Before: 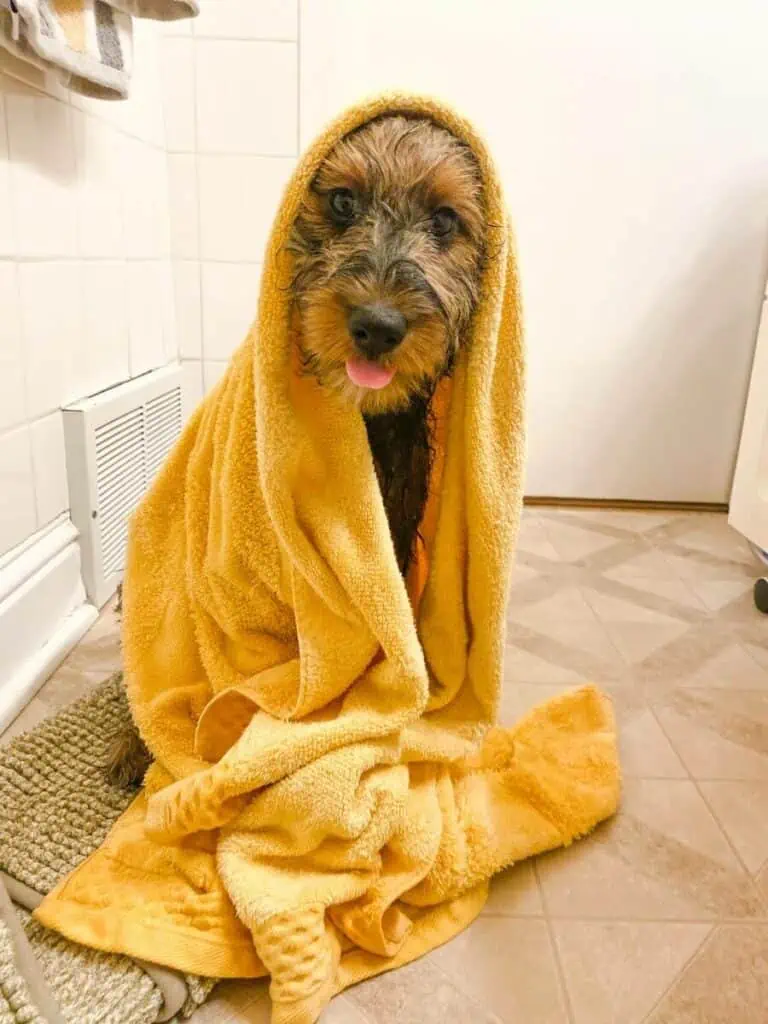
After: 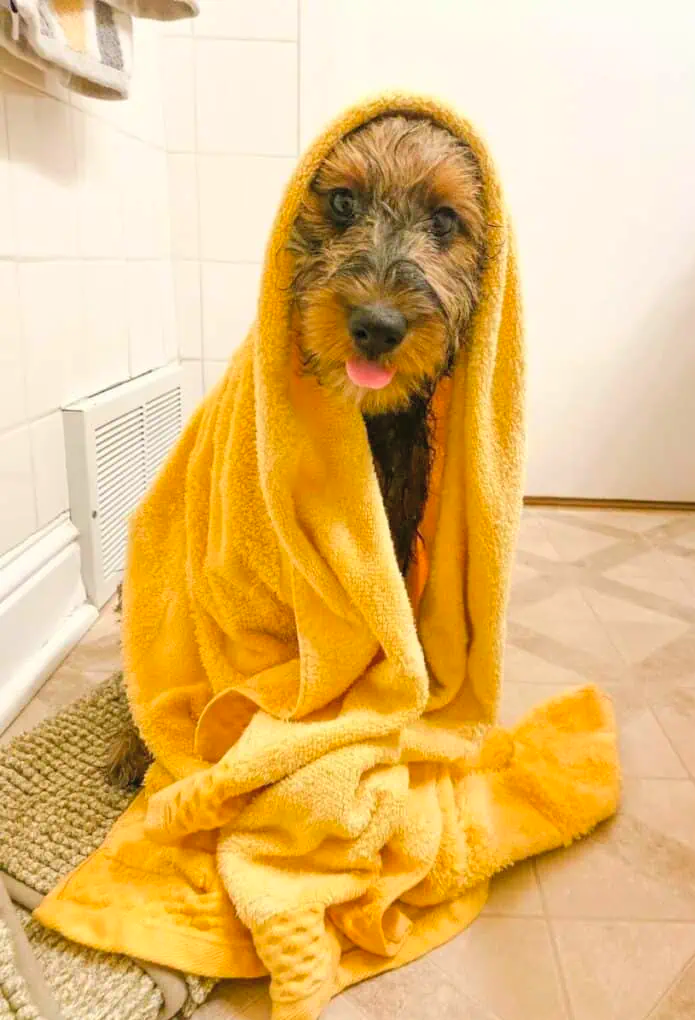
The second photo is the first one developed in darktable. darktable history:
color balance rgb: shadows lift › luminance -10.376%, shadows lift › chroma 0.682%, shadows lift › hue 111.99°, perceptual saturation grading › global saturation 0.63%
contrast brightness saturation: brightness 0.091, saturation 0.193
crop: right 9.494%, bottom 0.026%
